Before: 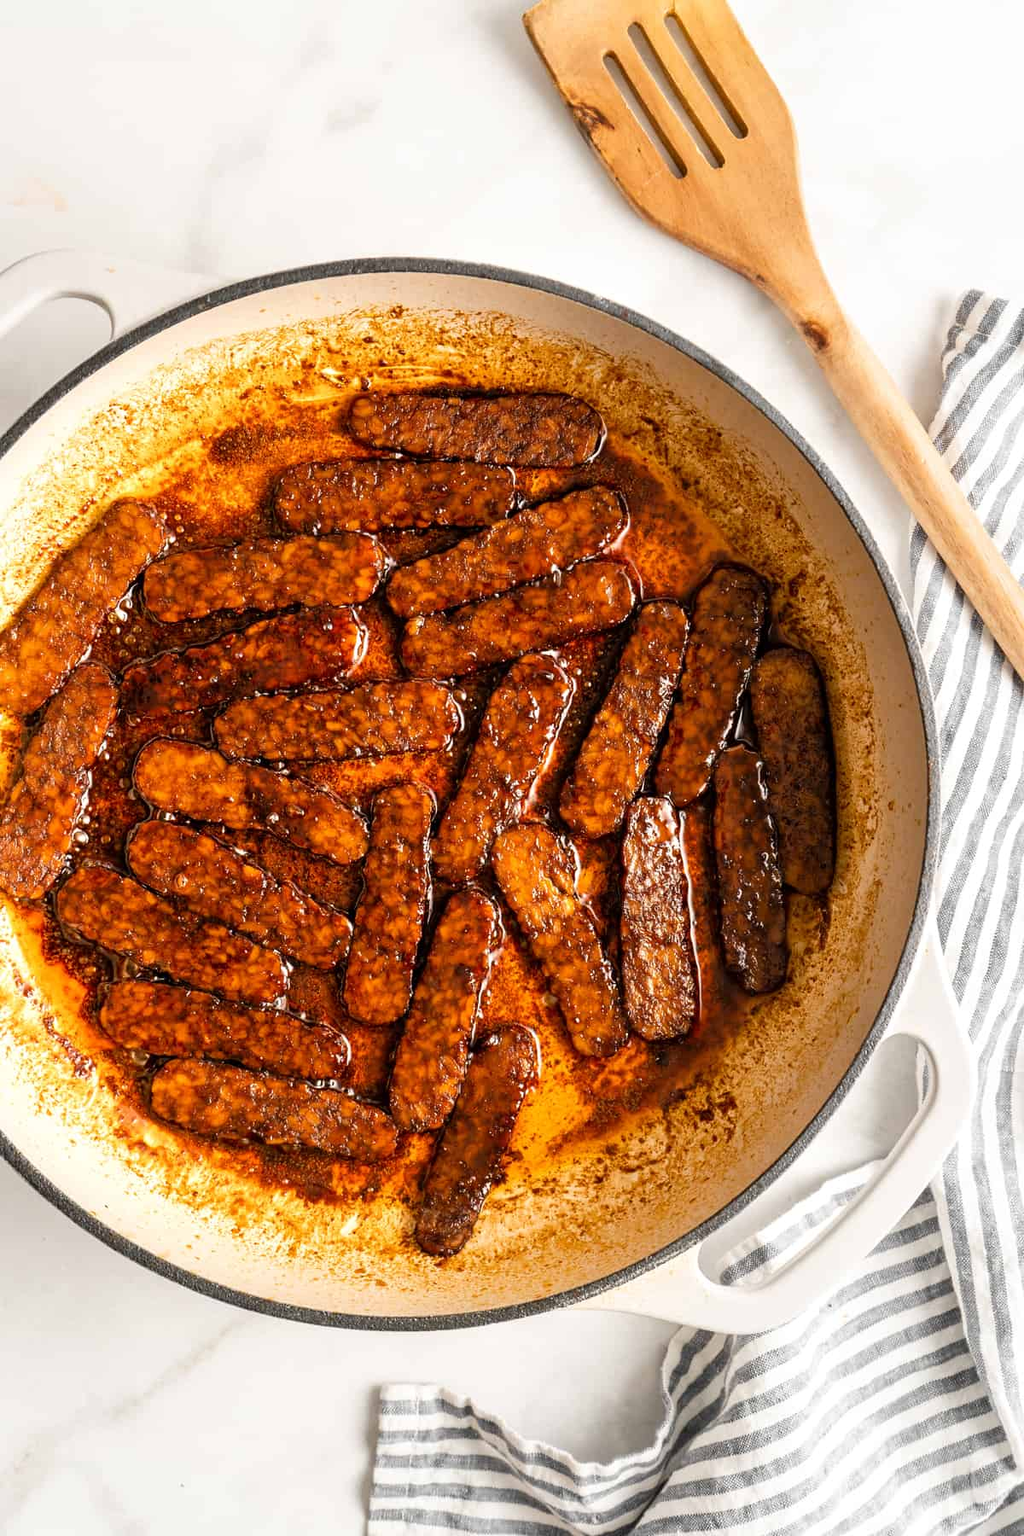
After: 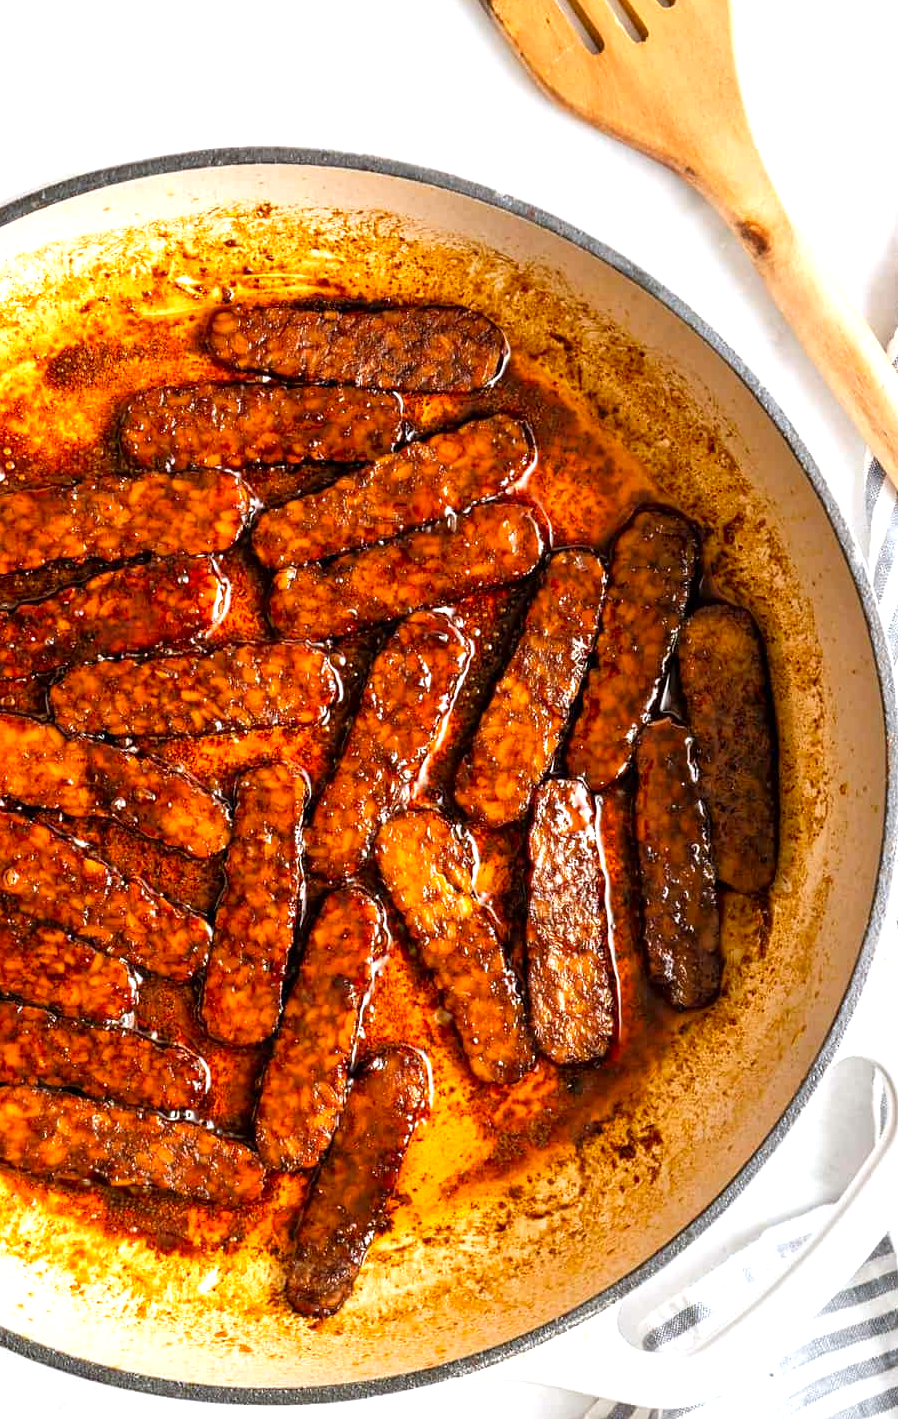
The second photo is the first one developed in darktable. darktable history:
crop: left 16.768%, top 8.653%, right 8.362%, bottom 12.485%
exposure: black level correction 0.001, exposure 0.5 EV, compensate exposure bias true, compensate highlight preservation false
white balance: red 0.974, blue 1.044
contrast brightness saturation: saturation 0.13
